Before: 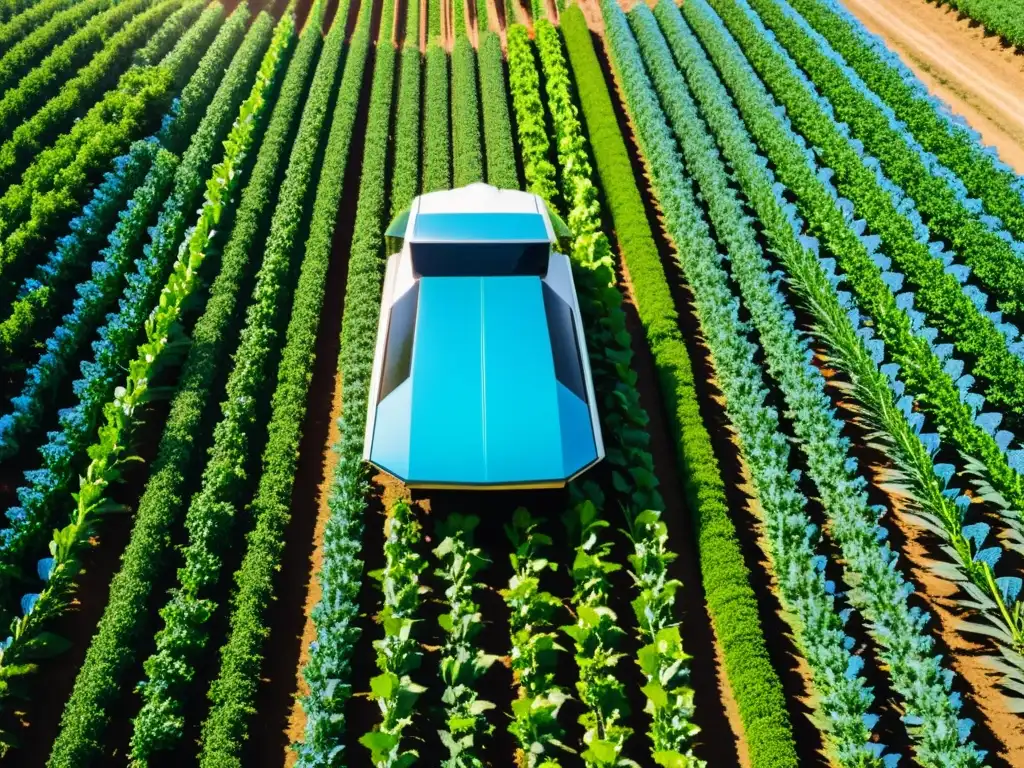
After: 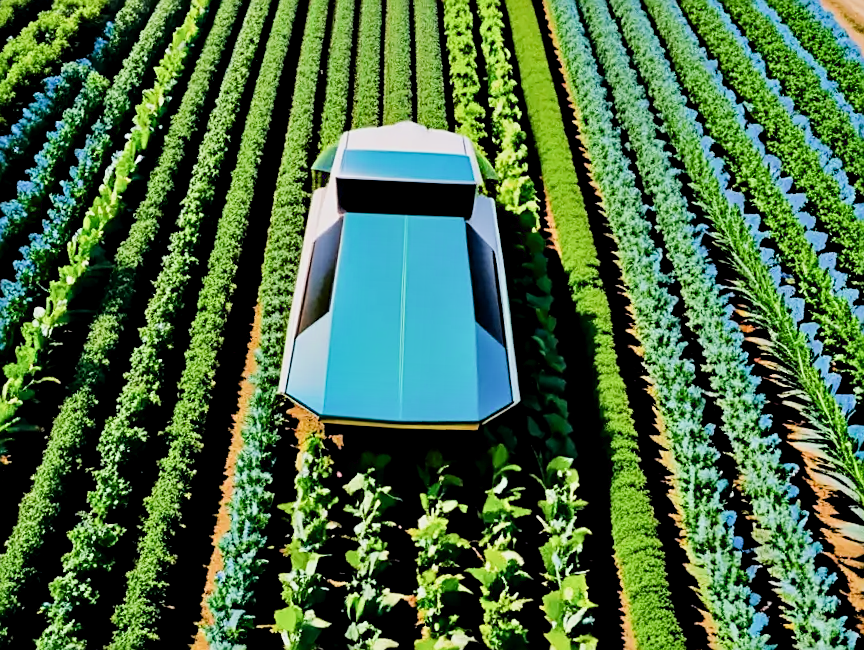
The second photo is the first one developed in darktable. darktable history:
contrast equalizer: octaves 7, y [[0.6 ×6], [0.55 ×6], [0 ×6], [0 ×6], [0 ×6]]
sharpen: on, module defaults
crop and rotate: angle -2.87°, left 5.24%, top 5.162%, right 4.791%, bottom 4.519%
filmic rgb: black relative exposure -7.65 EV, white relative exposure 4.56 EV, hardness 3.61
